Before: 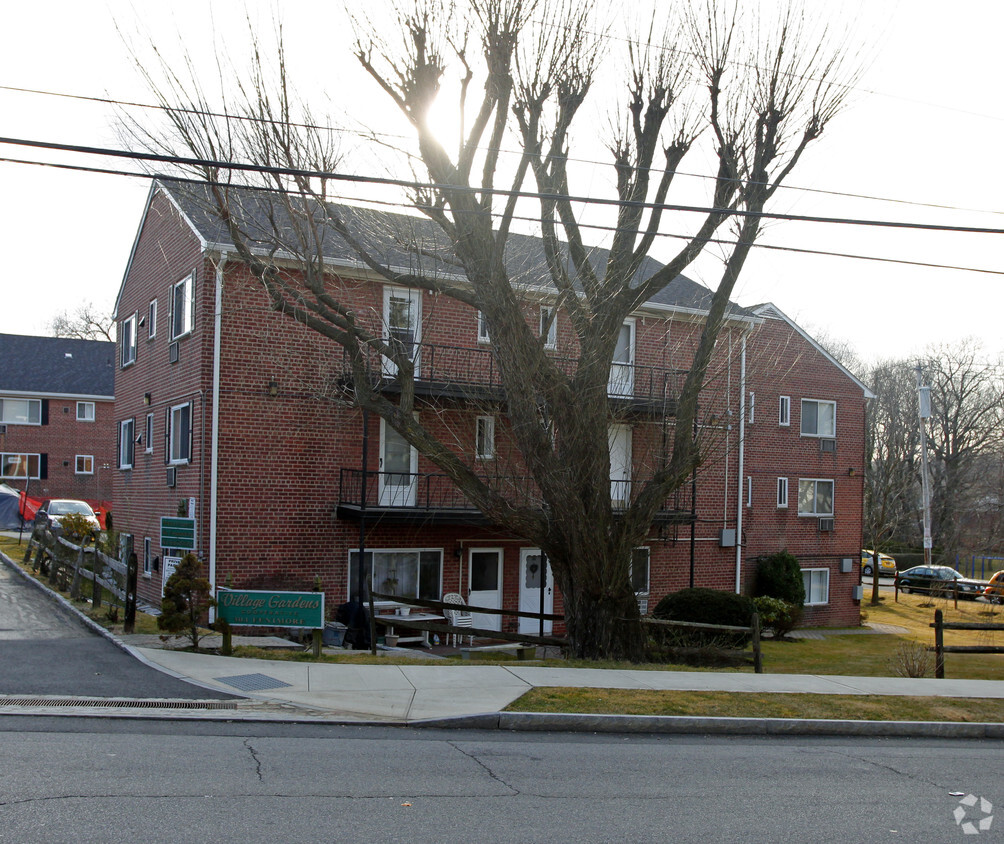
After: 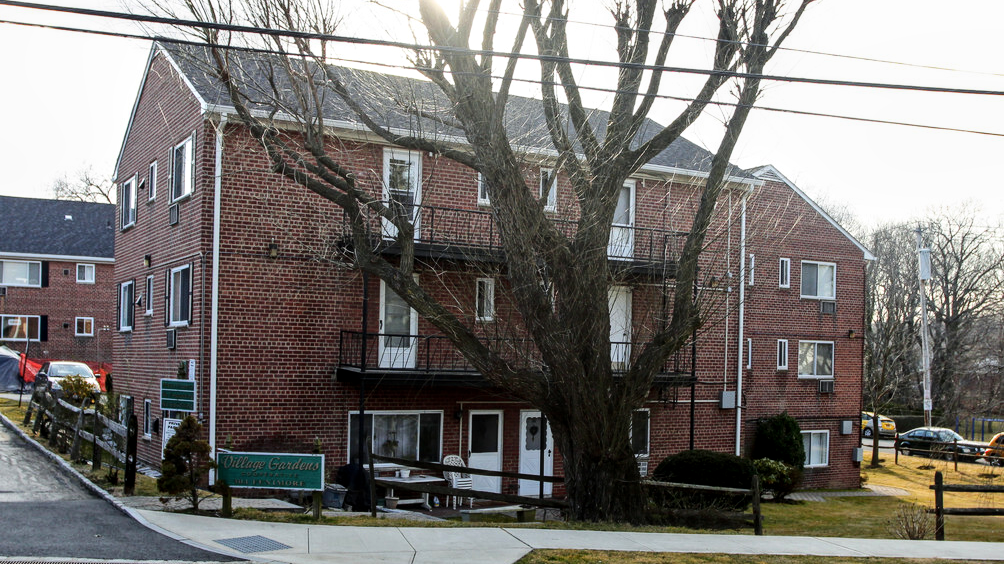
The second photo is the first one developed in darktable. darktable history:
crop: top 16.362%, bottom 16.78%
local contrast: on, module defaults
base curve: curves: ch0 [(0, 0) (0.032, 0.025) (0.121, 0.166) (0.206, 0.329) (0.605, 0.79) (1, 1)], exposure shift 0.01
